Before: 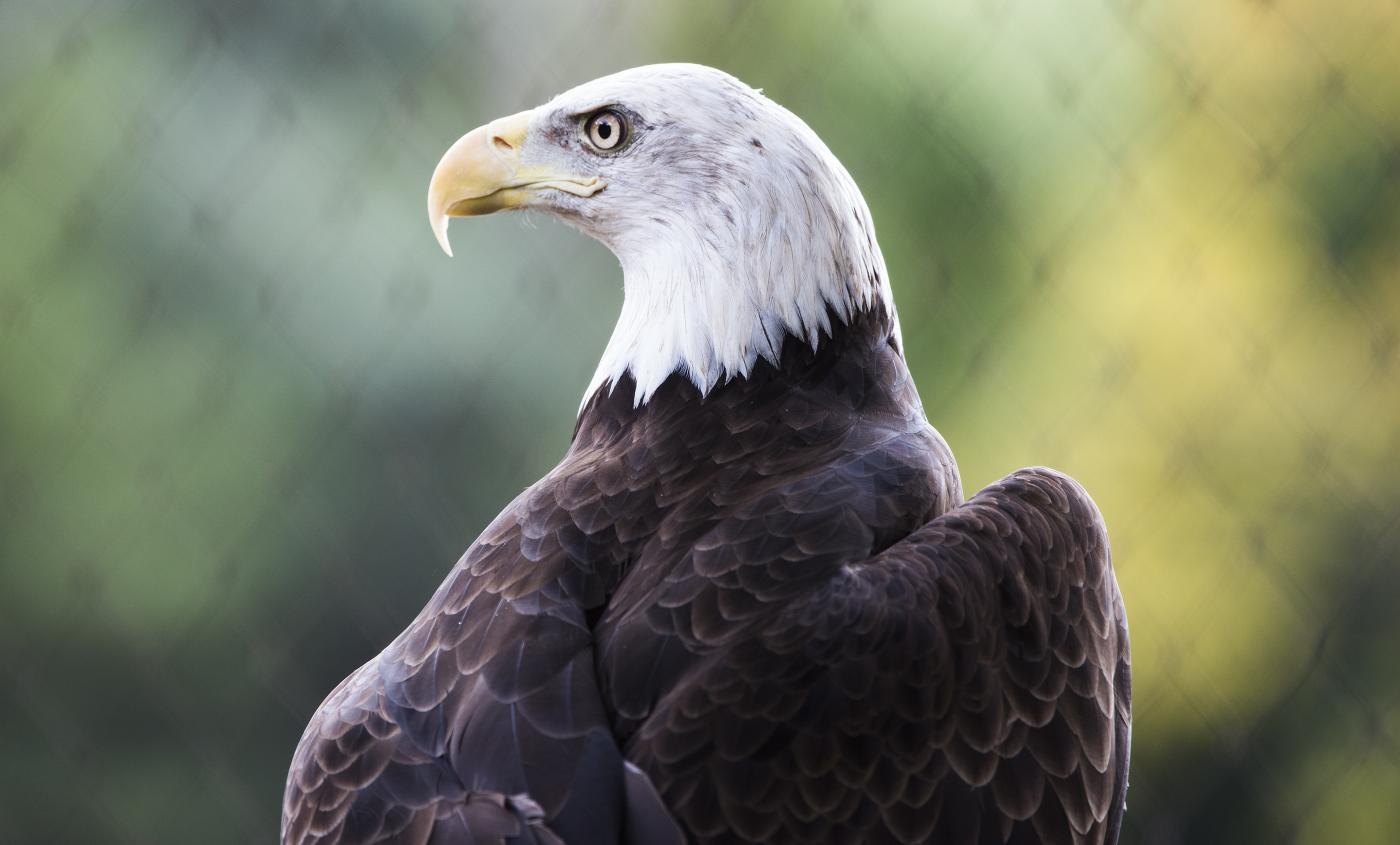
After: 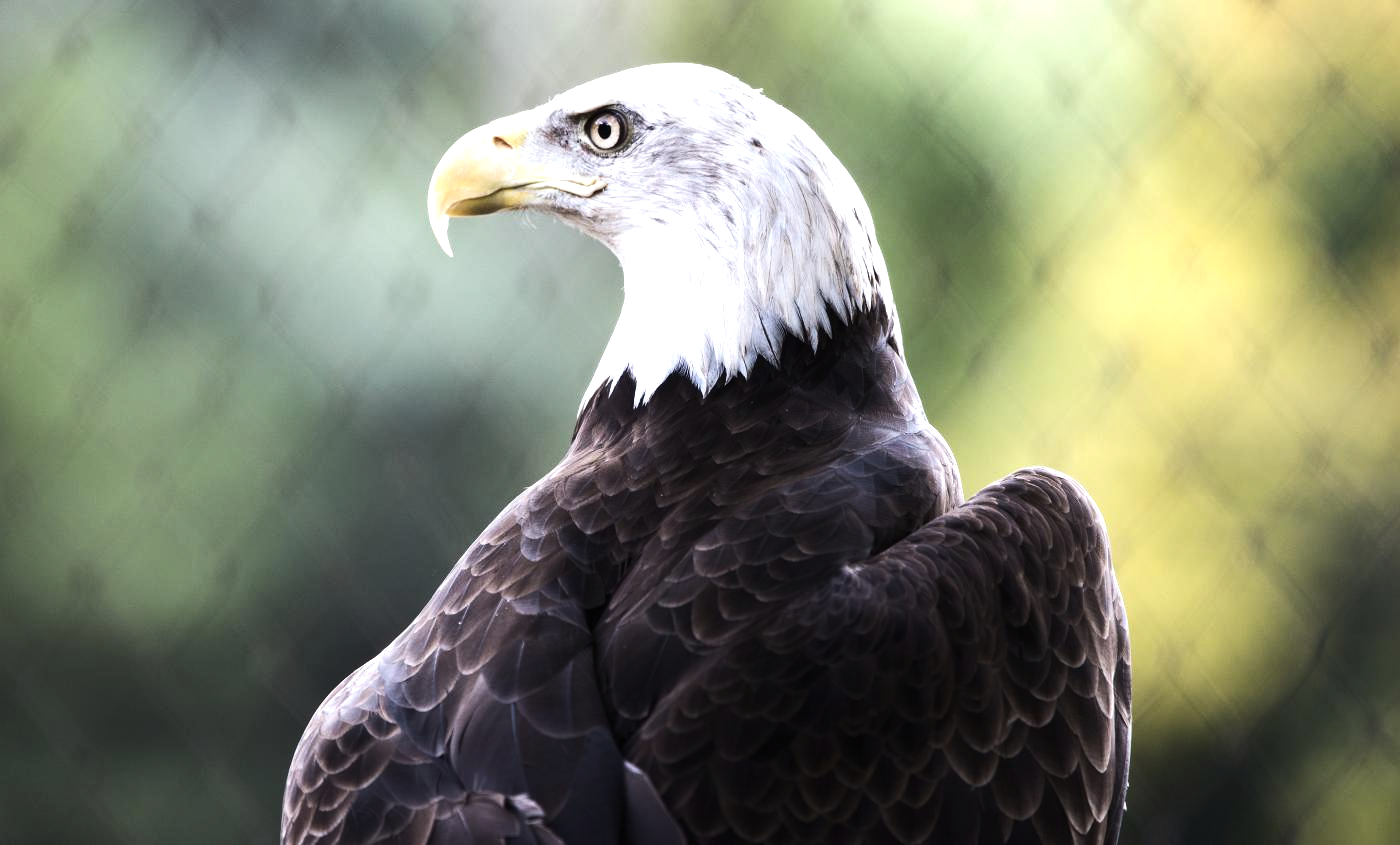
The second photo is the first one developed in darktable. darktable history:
tone equalizer: -8 EV -0.75 EV, -7 EV -0.7 EV, -6 EV -0.6 EV, -5 EV -0.4 EV, -3 EV 0.4 EV, -2 EV 0.6 EV, -1 EV 0.7 EV, +0 EV 0.75 EV, edges refinement/feathering 500, mask exposure compensation -1.57 EV, preserve details no
contrast brightness saturation: saturation -0.05
